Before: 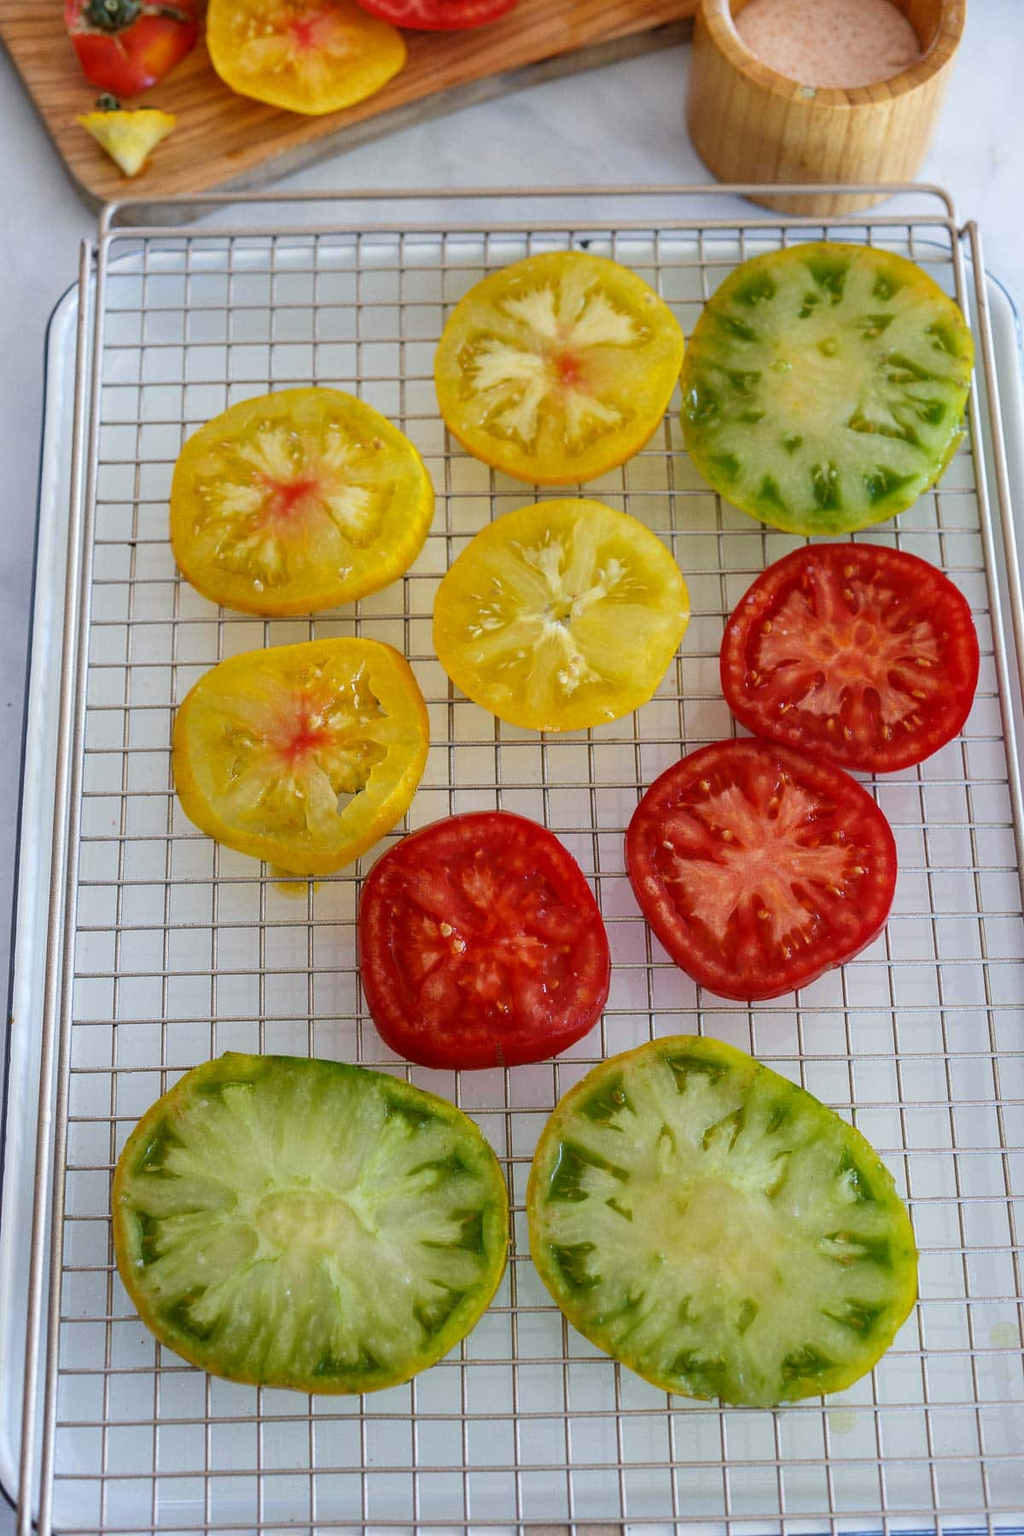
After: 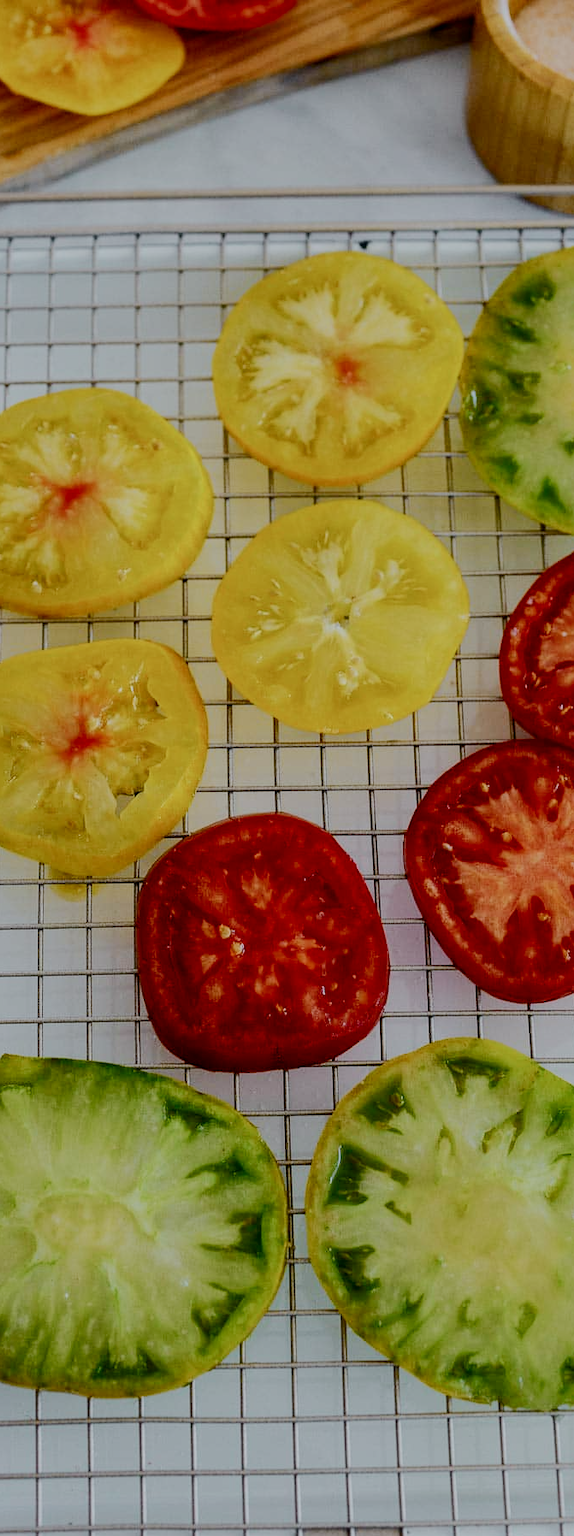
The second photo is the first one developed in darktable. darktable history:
filmic rgb: middle gray luminance 30%, black relative exposure -9 EV, white relative exposure 7 EV, threshold 6 EV, target black luminance 0%, hardness 2.94, latitude 2.04%, contrast 0.963, highlights saturation mix 5%, shadows ↔ highlights balance 12.16%, add noise in highlights 0, preserve chrominance no, color science v3 (2019), use custom middle-gray values true, iterations of high-quality reconstruction 0, contrast in highlights soft, enable highlight reconstruction true
tone curve: curves: ch0 [(0, 0) (0.035, 0.017) (0.131, 0.108) (0.279, 0.279) (0.476, 0.554) (0.617, 0.693) (0.704, 0.77) (0.801, 0.854) (0.895, 0.927) (1, 0.976)]; ch1 [(0, 0) (0.318, 0.278) (0.444, 0.427) (0.493, 0.488) (0.508, 0.502) (0.534, 0.526) (0.562, 0.555) (0.645, 0.648) (0.746, 0.764) (1, 1)]; ch2 [(0, 0) (0.316, 0.292) (0.381, 0.37) (0.423, 0.448) (0.476, 0.482) (0.502, 0.495) (0.522, 0.518) (0.533, 0.532) (0.593, 0.622) (0.634, 0.663) (0.7, 0.7) (0.861, 0.808) (1, 0.951)], color space Lab, independent channels, preserve colors none
crop: left 21.674%, right 22.086%
